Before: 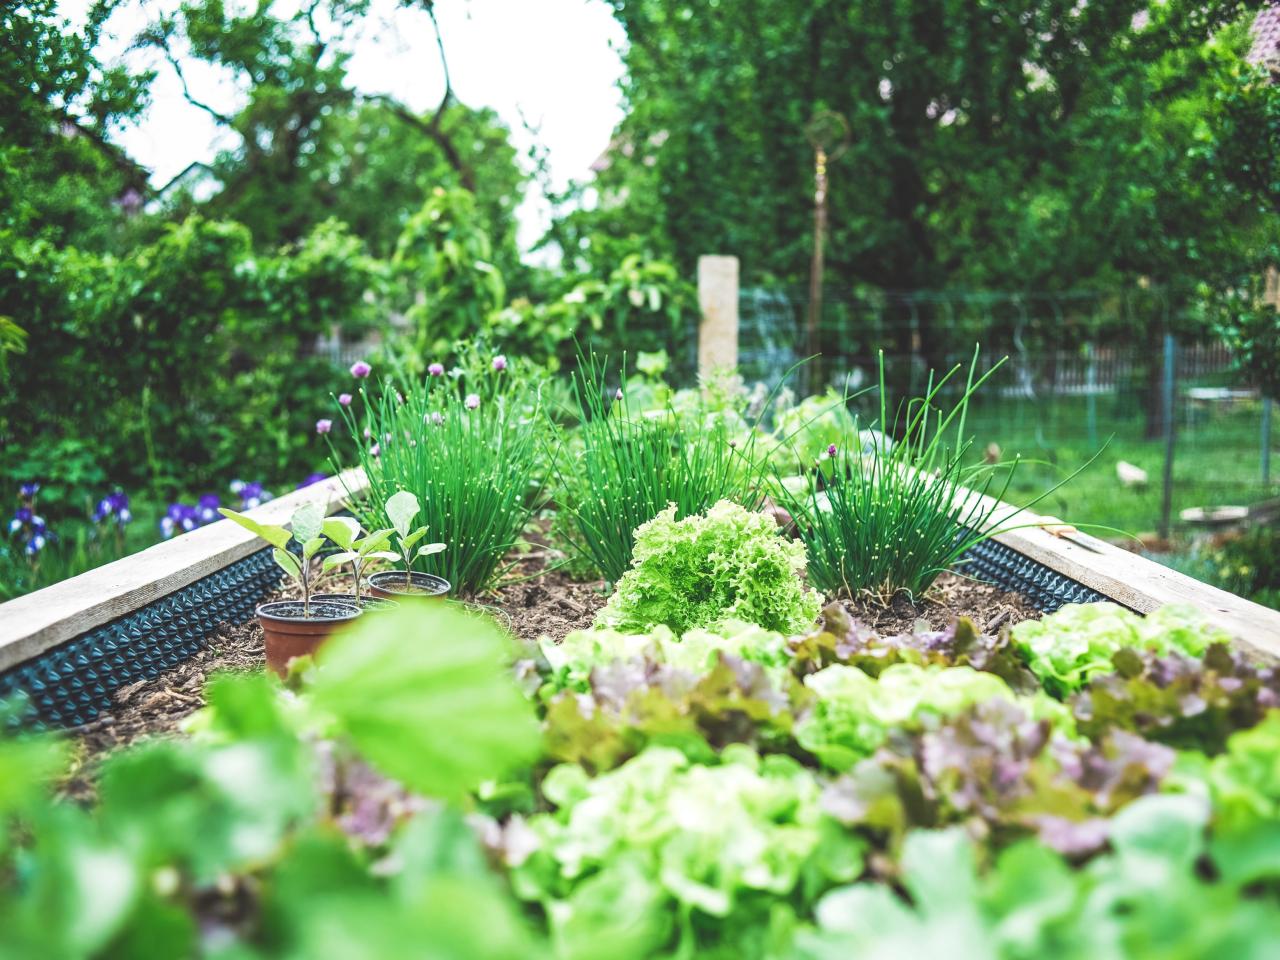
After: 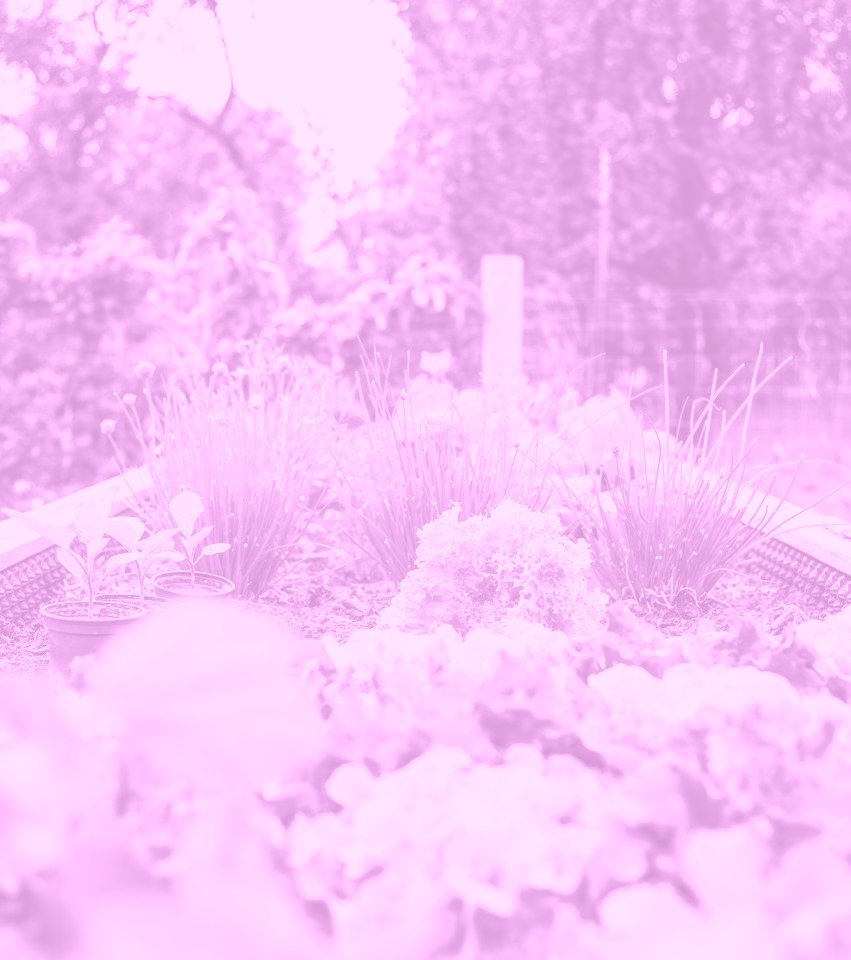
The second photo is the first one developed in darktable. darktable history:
exposure: black level correction 0.011, compensate highlight preservation false
shadows and highlights: shadows 53, soften with gaussian
colorize: hue 331.2°, saturation 75%, source mix 30.28%, lightness 70.52%, version 1
crop: left 16.899%, right 16.556%
contrast brightness saturation: contrast 0.03, brightness 0.06, saturation 0.13
